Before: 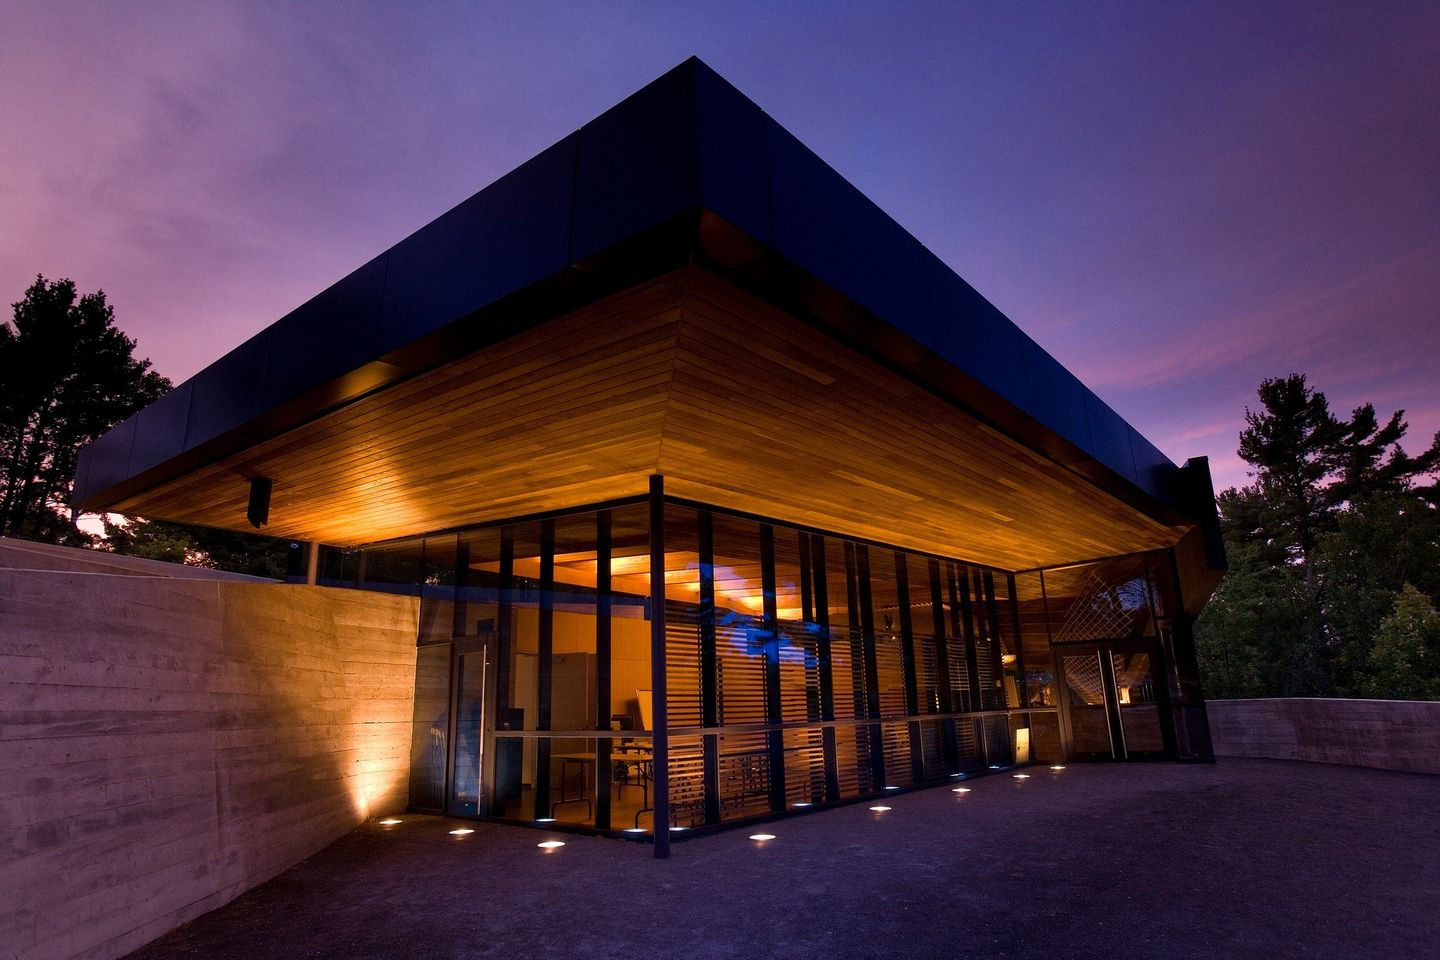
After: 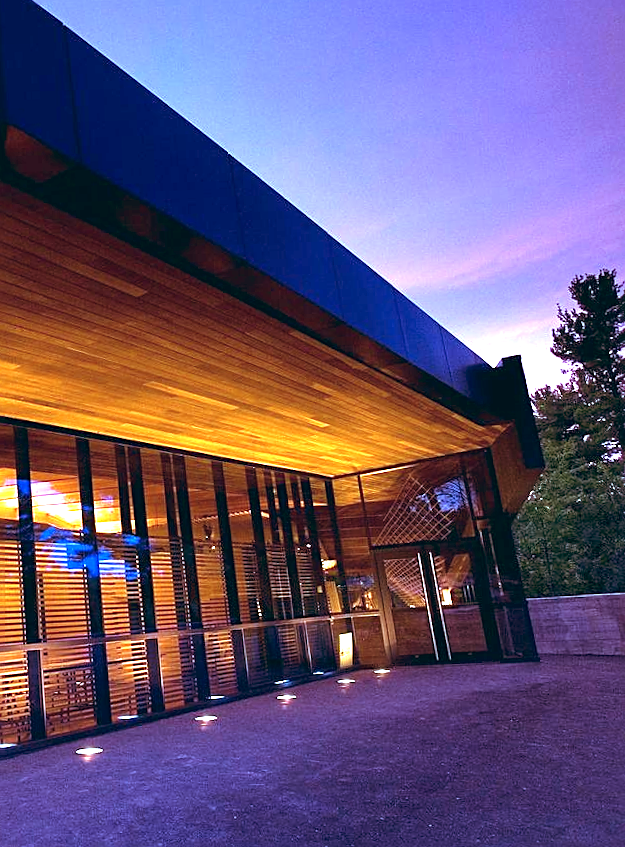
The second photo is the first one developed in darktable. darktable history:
velvia: on, module defaults
white balance: red 0.967, blue 1.119, emerald 0.756
sharpen: amount 0.478
rotate and perspective: rotation -2°, crop left 0.022, crop right 0.978, crop top 0.049, crop bottom 0.951
color balance: lift [1.003, 0.993, 1.001, 1.007], gamma [1.018, 1.072, 0.959, 0.928], gain [0.974, 0.873, 1.031, 1.127]
exposure: exposure 2 EV, compensate highlight preservation false
crop: left 47.628%, top 6.643%, right 7.874%
